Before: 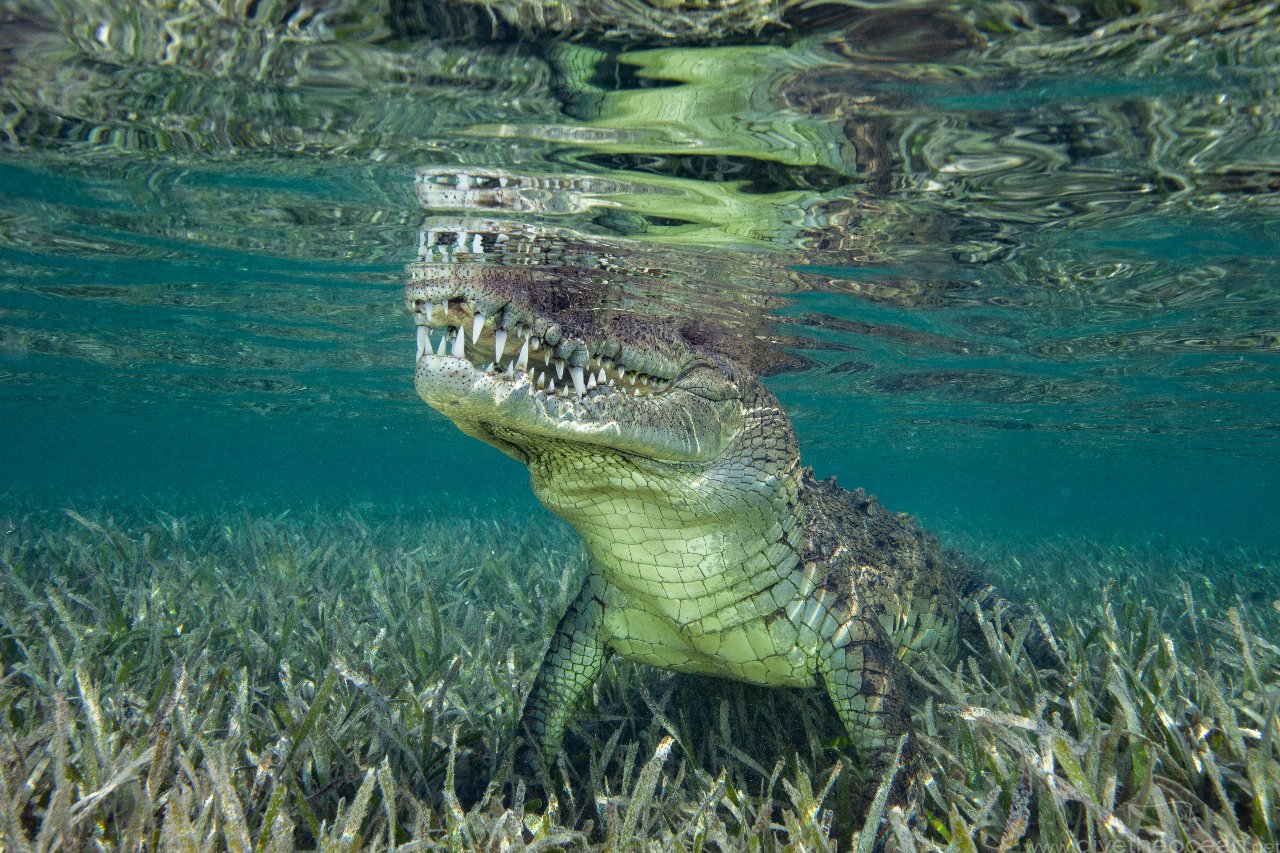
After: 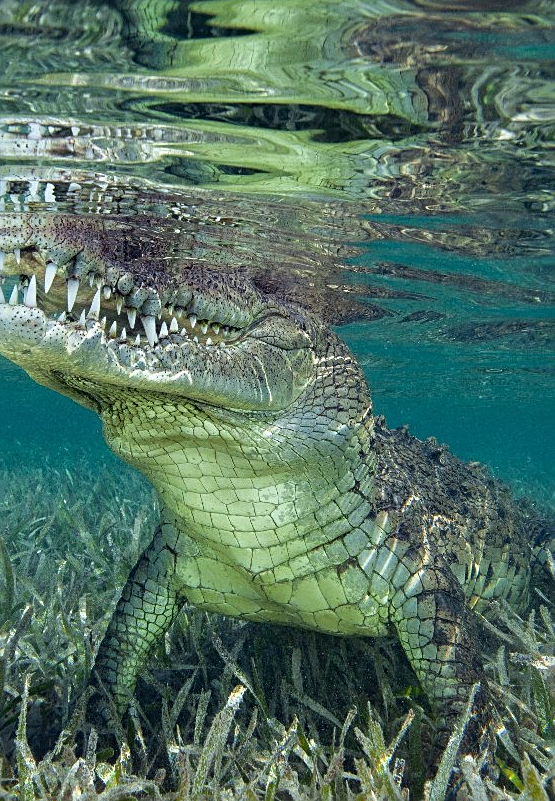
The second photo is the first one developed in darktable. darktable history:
crop: left 33.452%, top 6.025%, right 23.155%
white balance: red 0.982, blue 1.018
sharpen: on, module defaults
